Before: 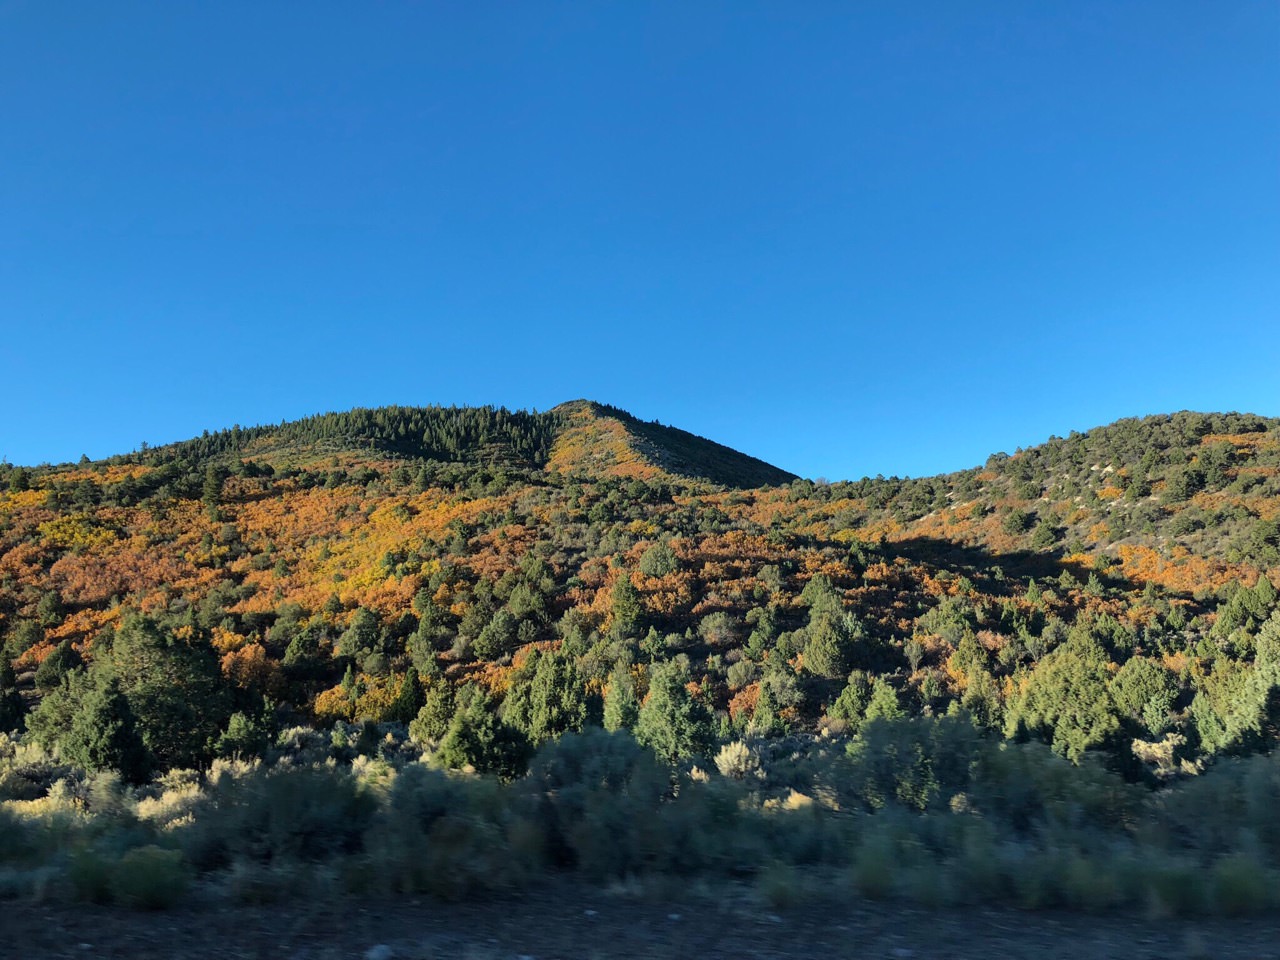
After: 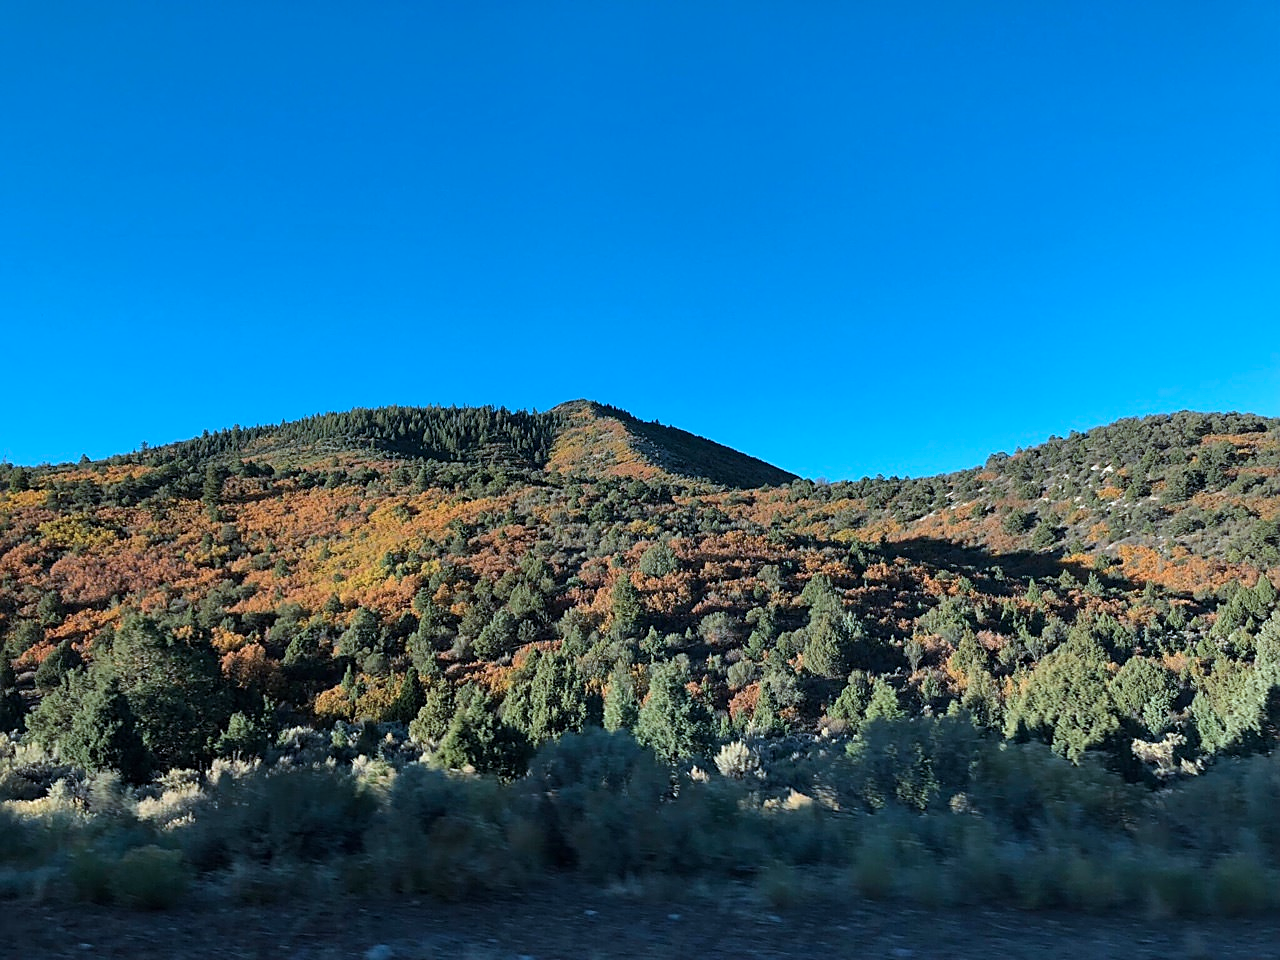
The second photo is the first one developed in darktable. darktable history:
sharpen: on, module defaults
color correction: highlights a* -2.2, highlights b* -18.62
